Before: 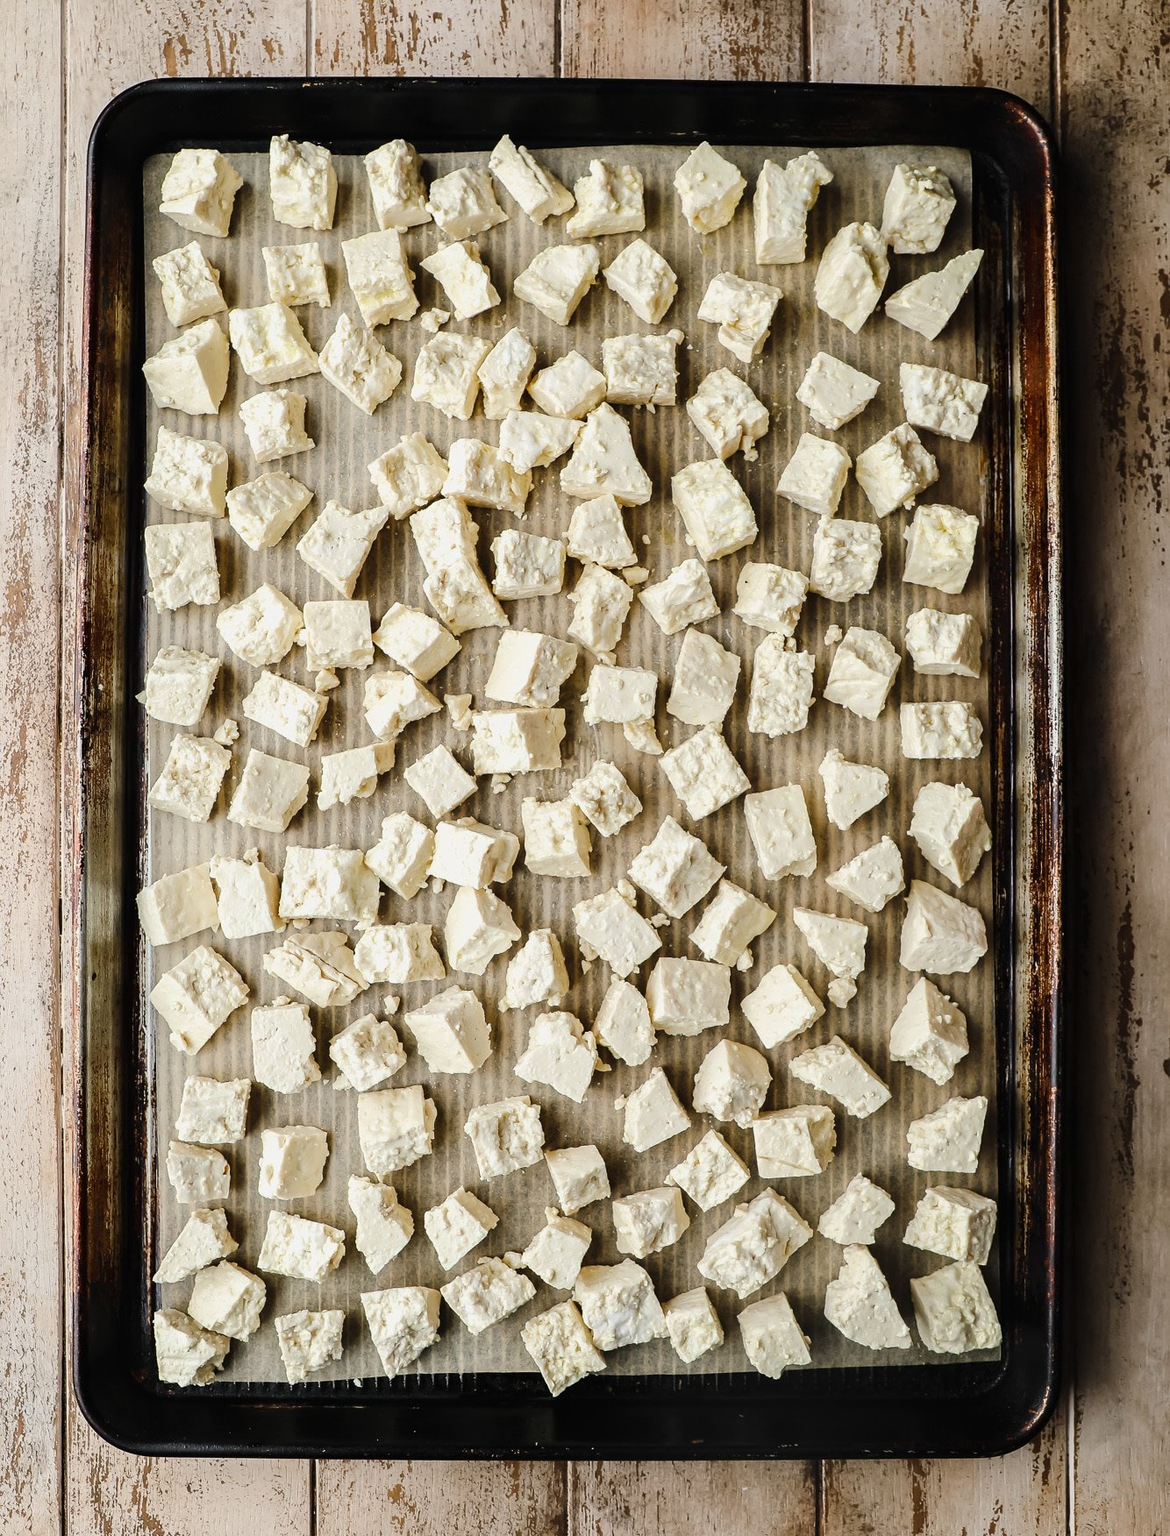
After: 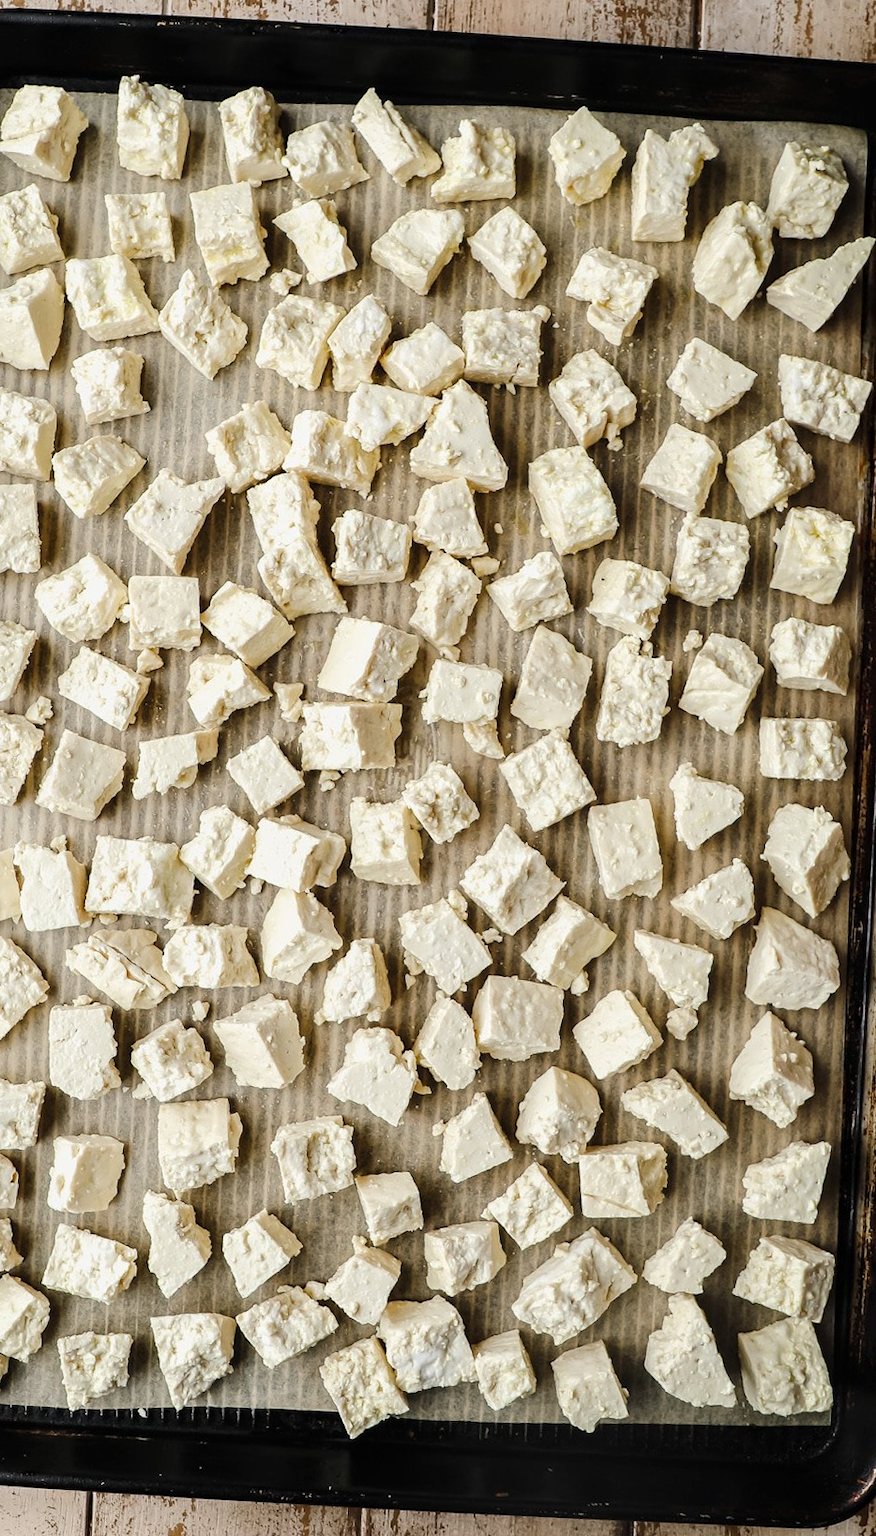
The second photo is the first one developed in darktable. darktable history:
local contrast: highlights 100%, shadows 98%, detail 119%, midtone range 0.2
crop and rotate: angle -3.05°, left 14.174%, top 0.036%, right 10.909%, bottom 0.056%
